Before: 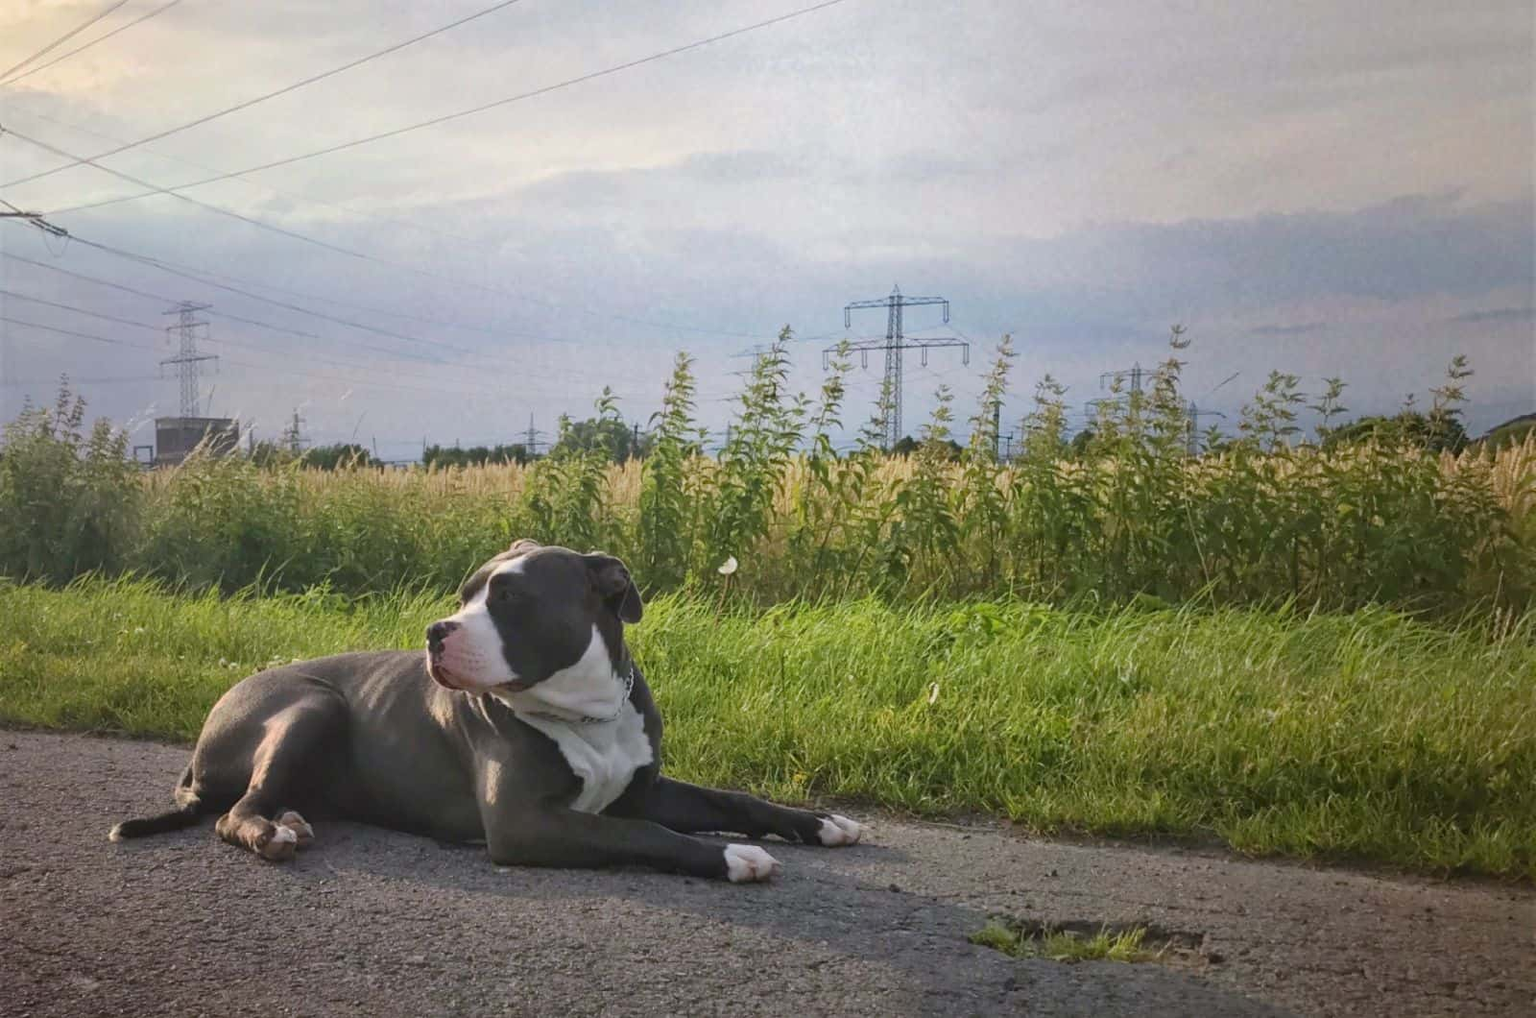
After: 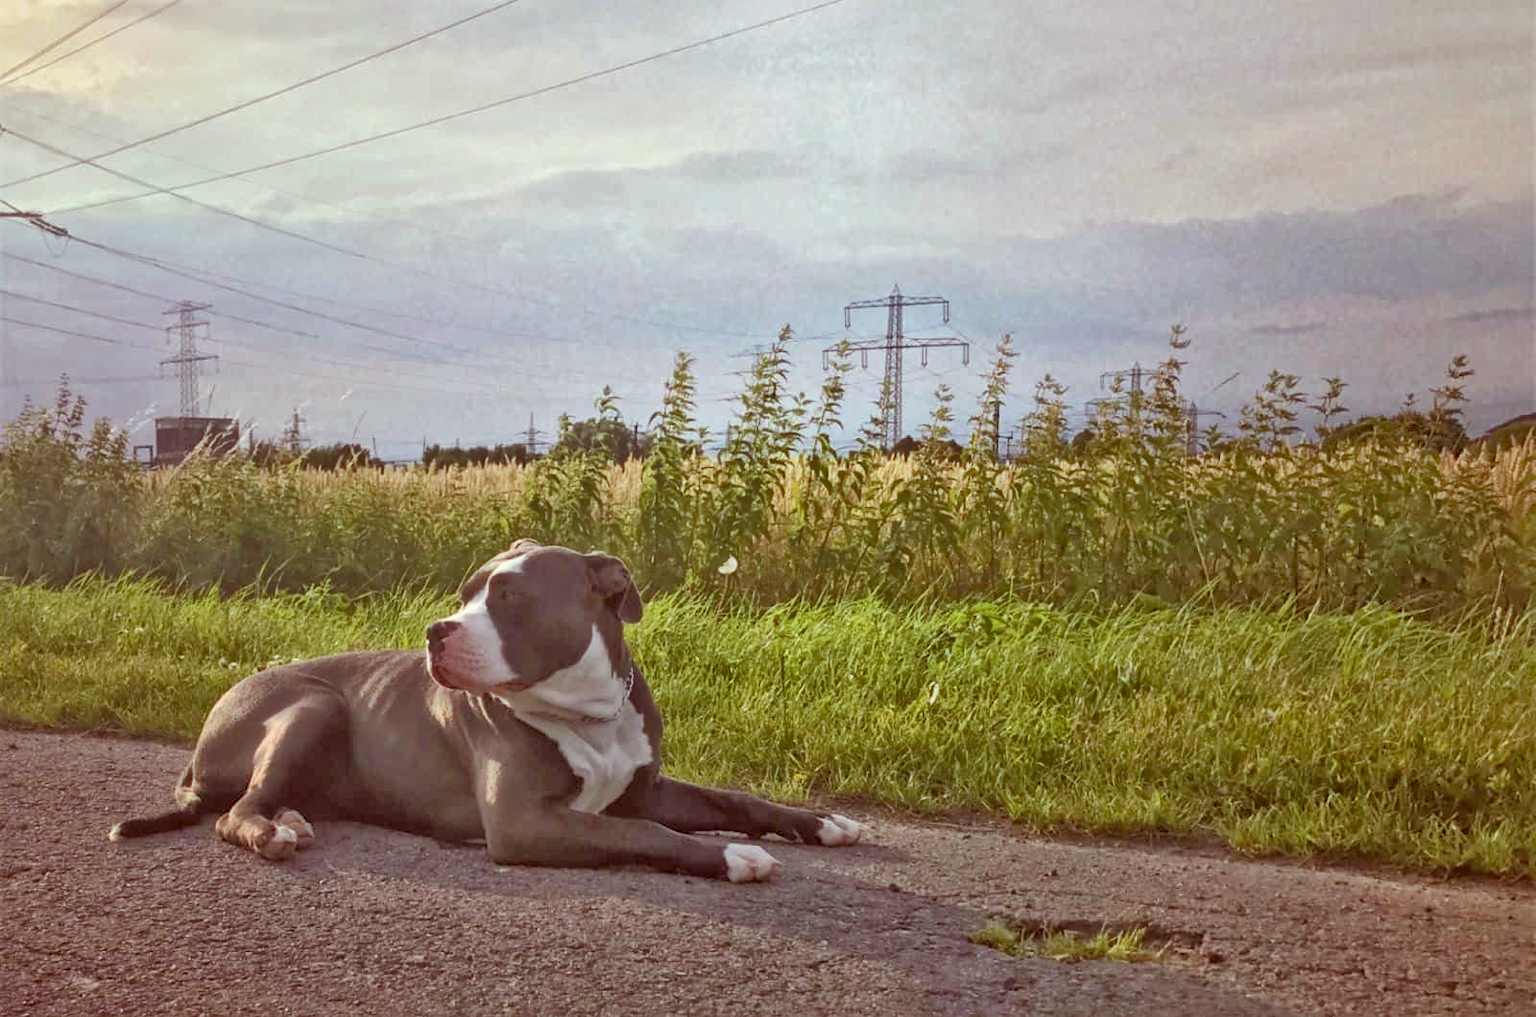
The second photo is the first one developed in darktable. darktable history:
tone equalizer: -8 EV -0.505 EV, -7 EV -0.282 EV, -6 EV -0.09 EV, -5 EV 0.427 EV, -4 EV 0.968 EV, -3 EV 0.783 EV, -2 EV -0.01 EV, -1 EV 0.13 EV, +0 EV -0.029 EV
local contrast: mode bilateral grid, contrast 21, coarseness 20, detail 150%, midtone range 0.2
color correction: highlights a* -7.13, highlights b* -0.219, shadows a* 20.78, shadows b* 11.57
